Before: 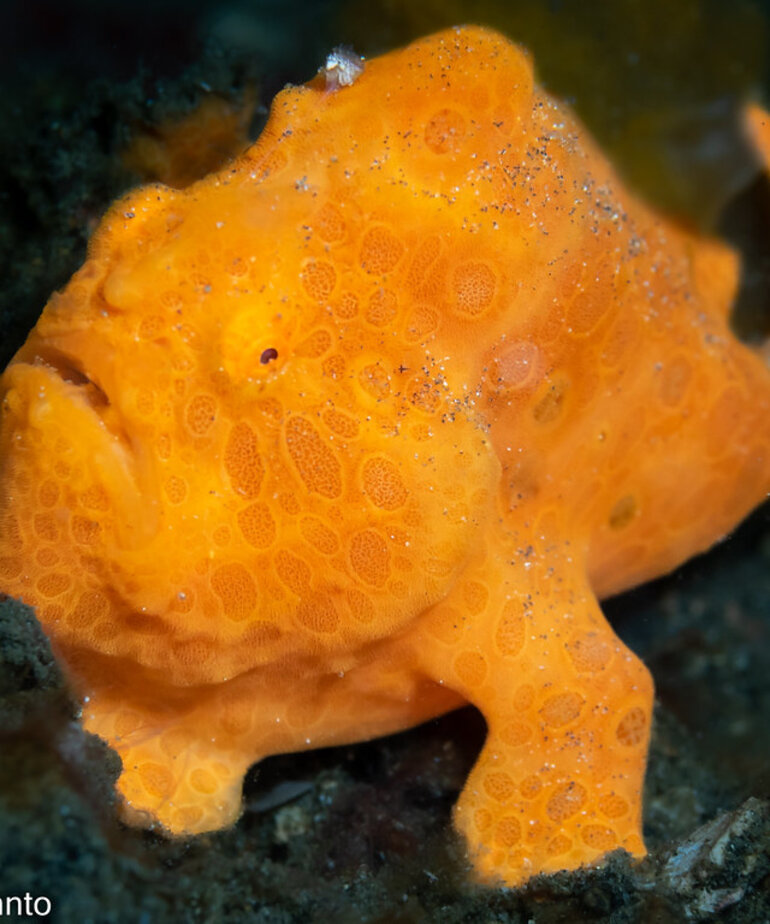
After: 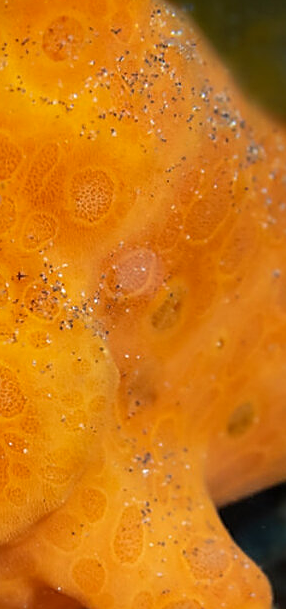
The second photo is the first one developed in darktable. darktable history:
crop and rotate: left 49.657%, top 10.099%, right 13.113%, bottom 23.893%
shadows and highlights: shadows 43.45, white point adjustment -1.28, soften with gaussian
sharpen: on, module defaults
